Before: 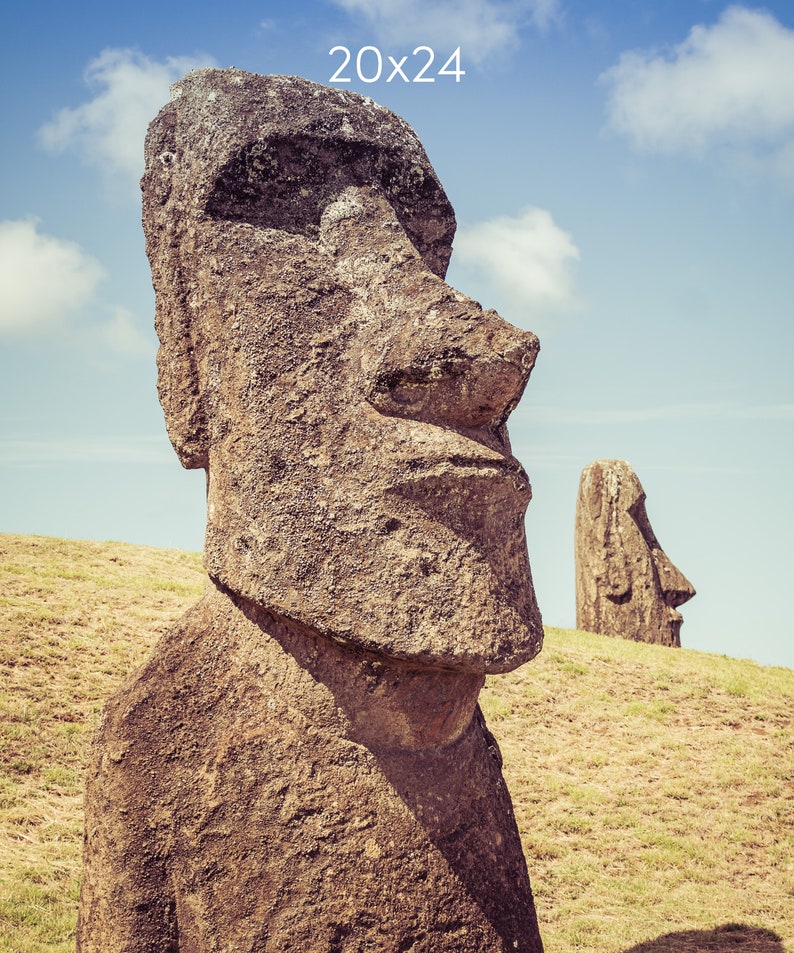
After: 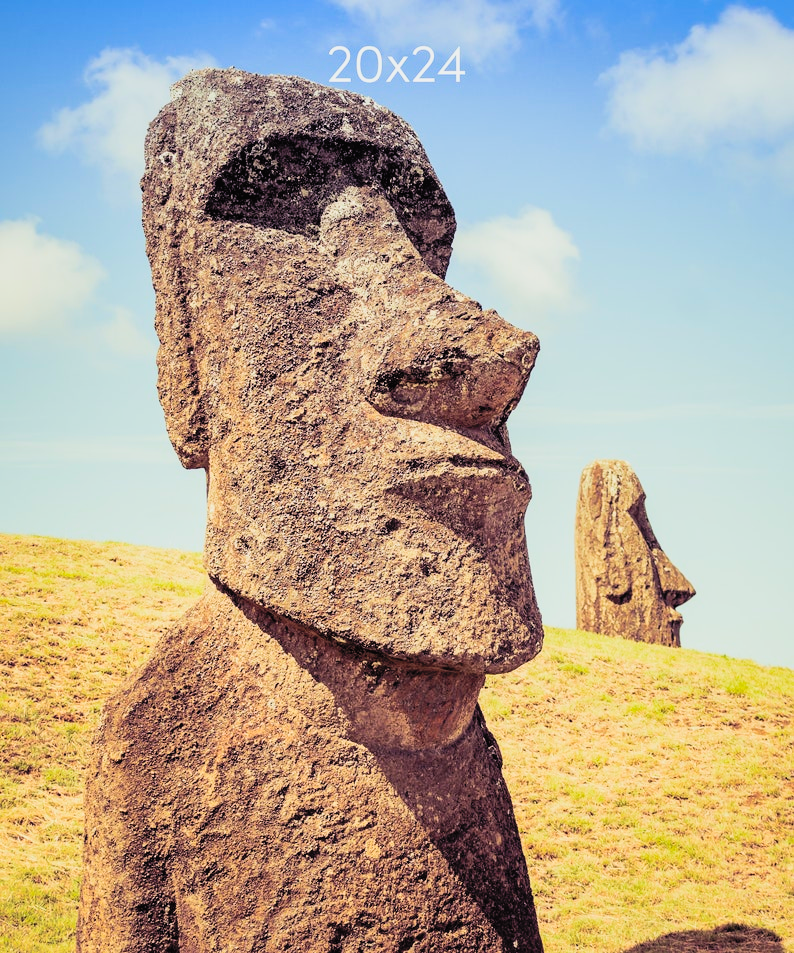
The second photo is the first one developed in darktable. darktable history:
contrast brightness saturation: contrast 0.236, brightness 0.257, saturation 0.392
filmic rgb: black relative exposure -5.02 EV, white relative exposure 3.98 EV, hardness 2.88, contrast 1.299, highlights saturation mix -29.83%
shadows and highlights: on, module defaults
